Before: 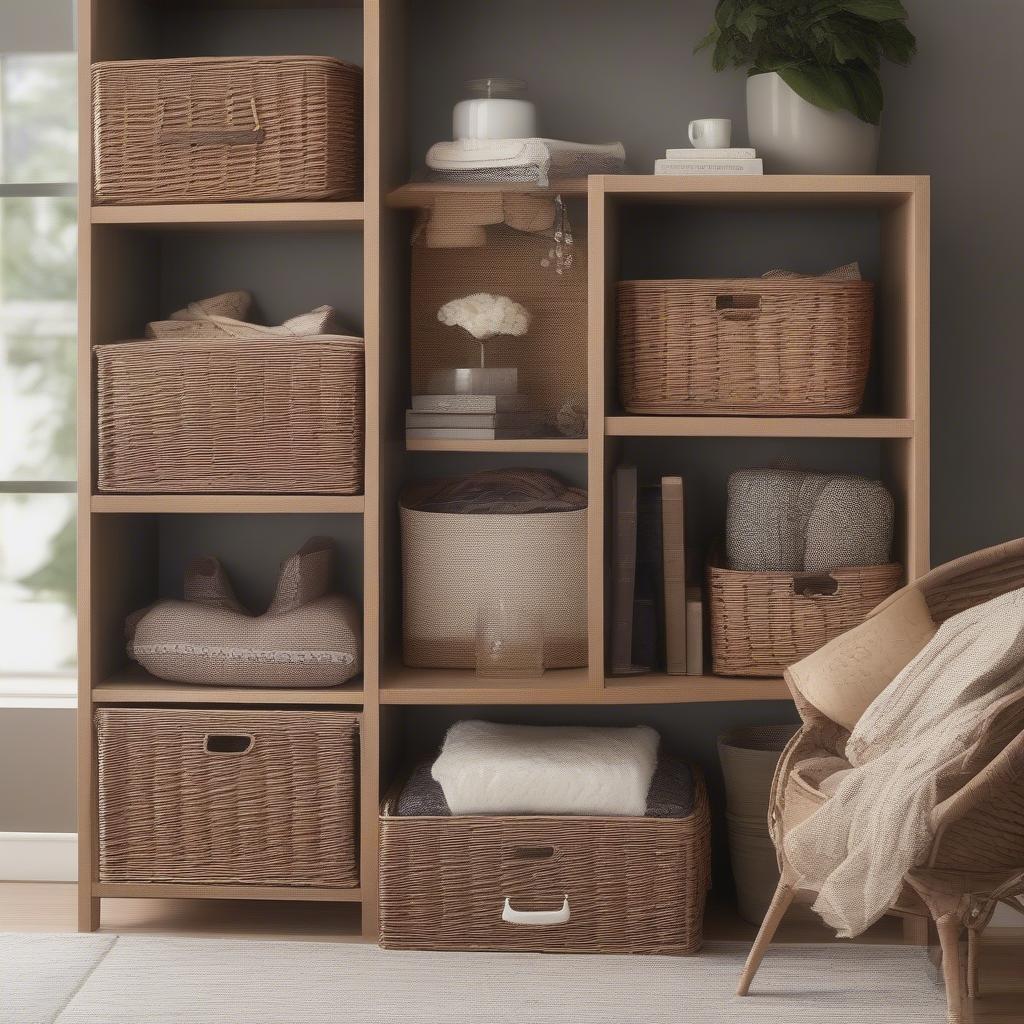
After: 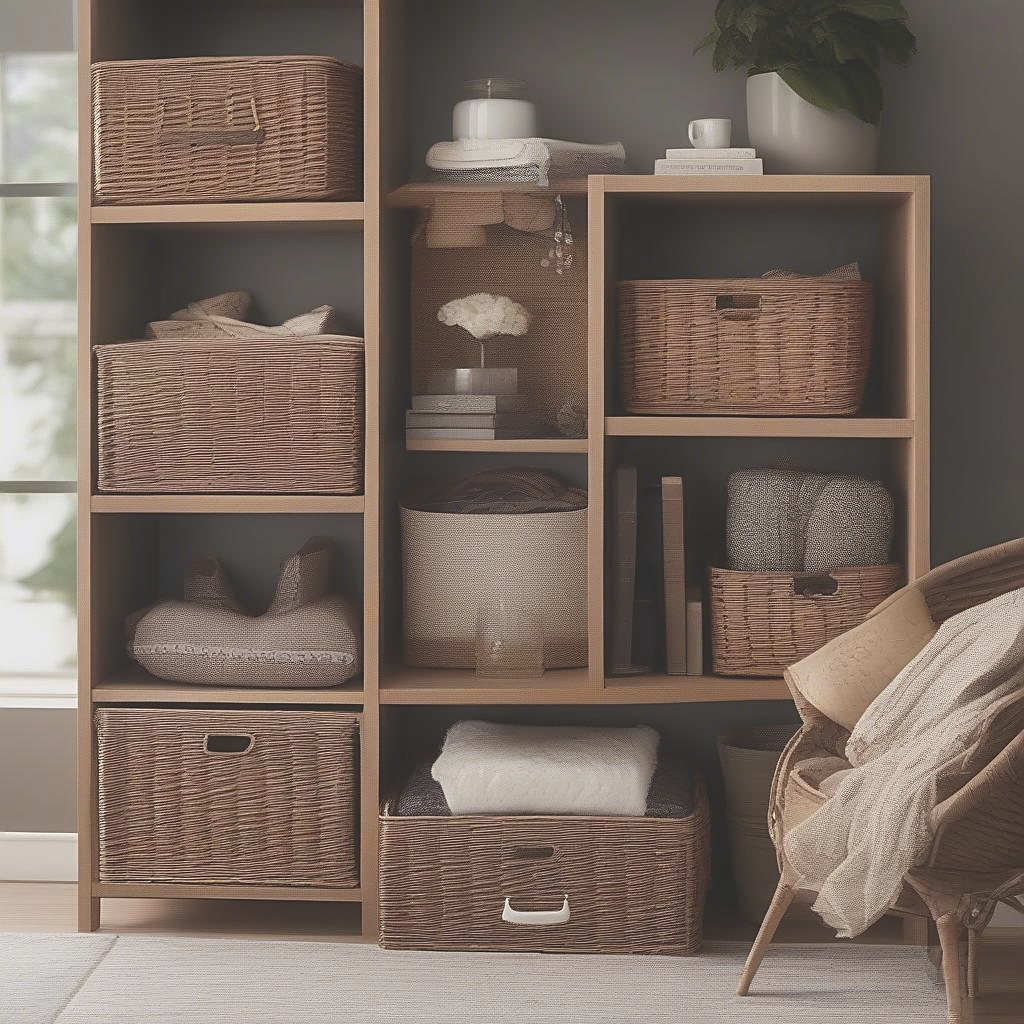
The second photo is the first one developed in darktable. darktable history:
exposure: black level correction -0.024, exposure -0.121 EV, compensate exposure bias true, compensate highlight preservation false
sharpen: amount 0.499
